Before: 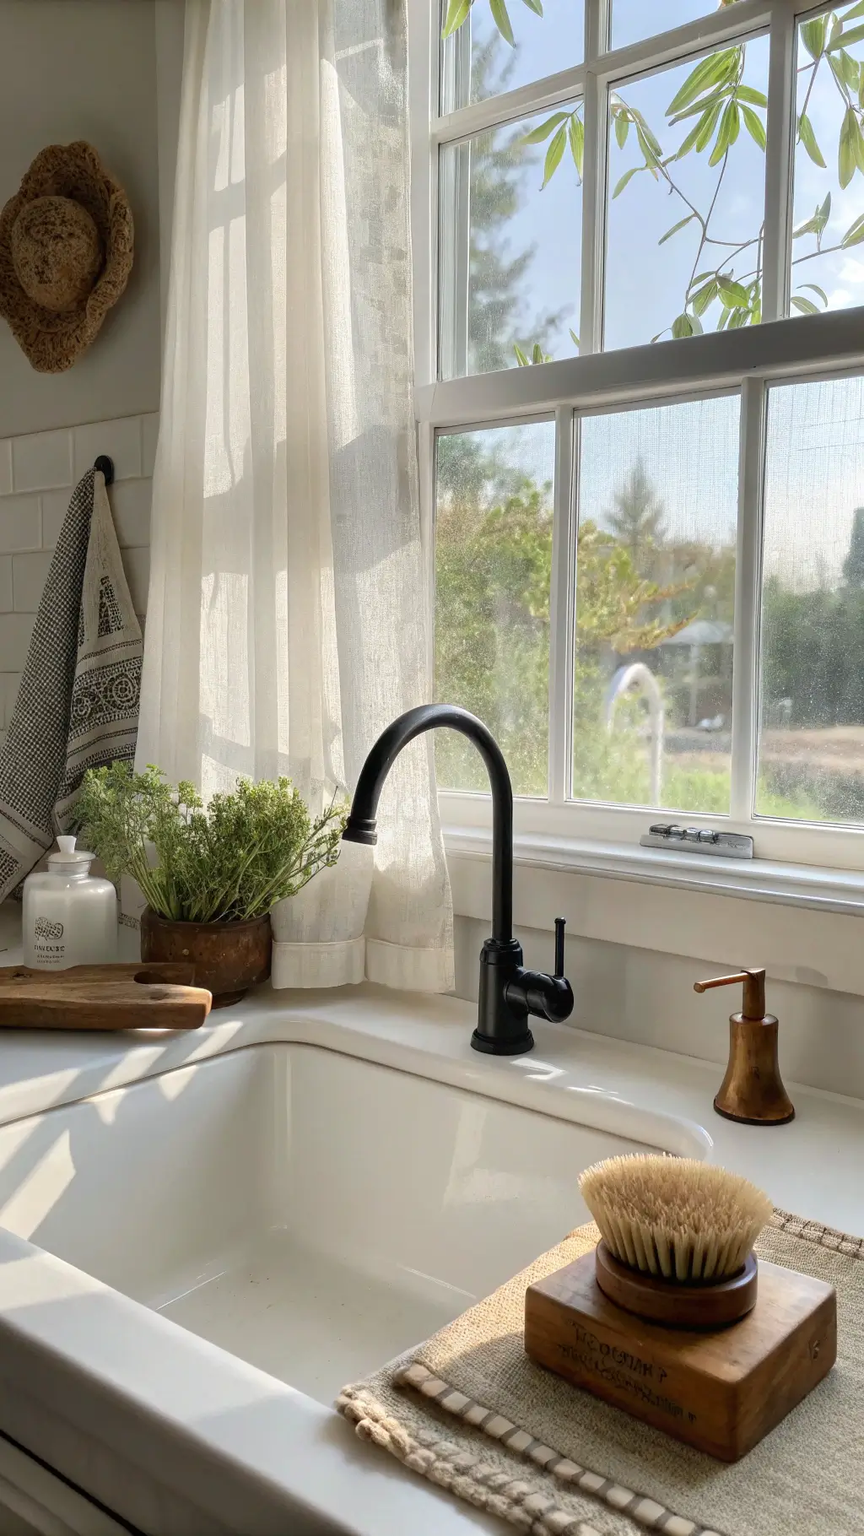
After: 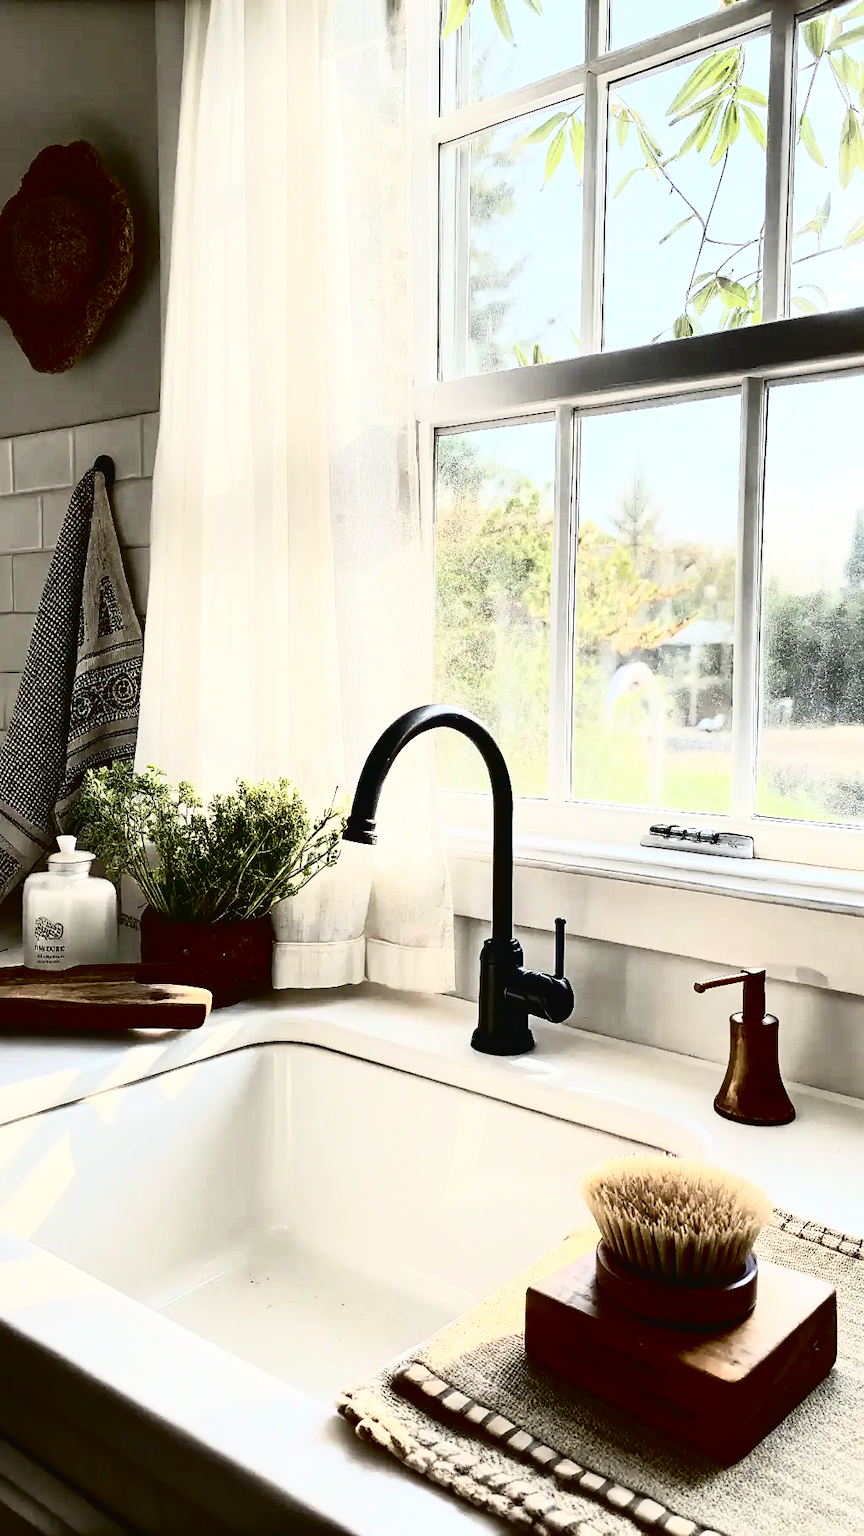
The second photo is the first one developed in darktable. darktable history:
contrast brightness saturation: contrast 0.482, saturation -0.102
sharpen: amount 0.218
tone curve: curves: ch0 [(0, 0.016) (0.11, 0.039) (0.259, 0.235) (0.383, 0.437) (0.499, 0.597) (0.733, 0.867) (0.843, 0.948) (1, 1)], color space Lab, independent channels, preserve colors none
color balance rgb: perceptual saturation grading › global saturation 11.871%, global vibrance 9.6%
shadows and highlights: shadows 43.29, highlights 7.93
